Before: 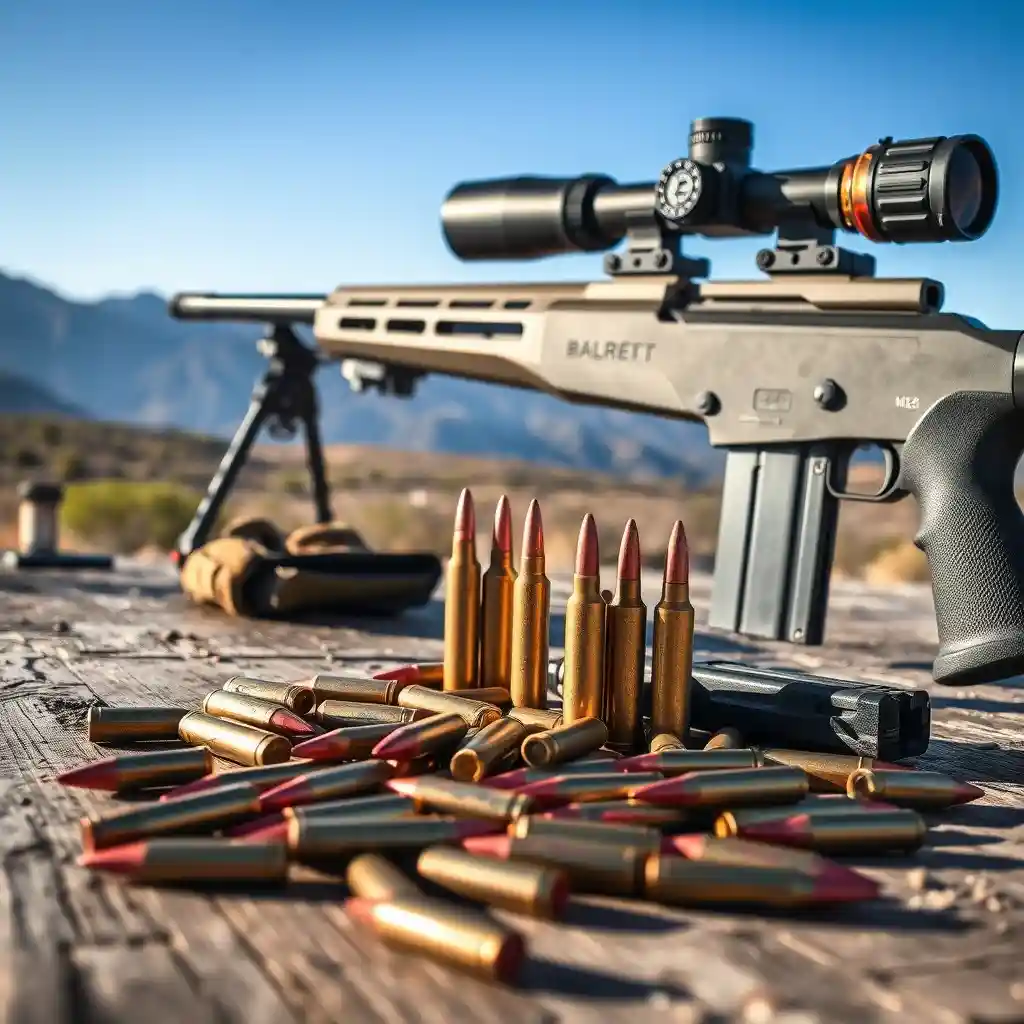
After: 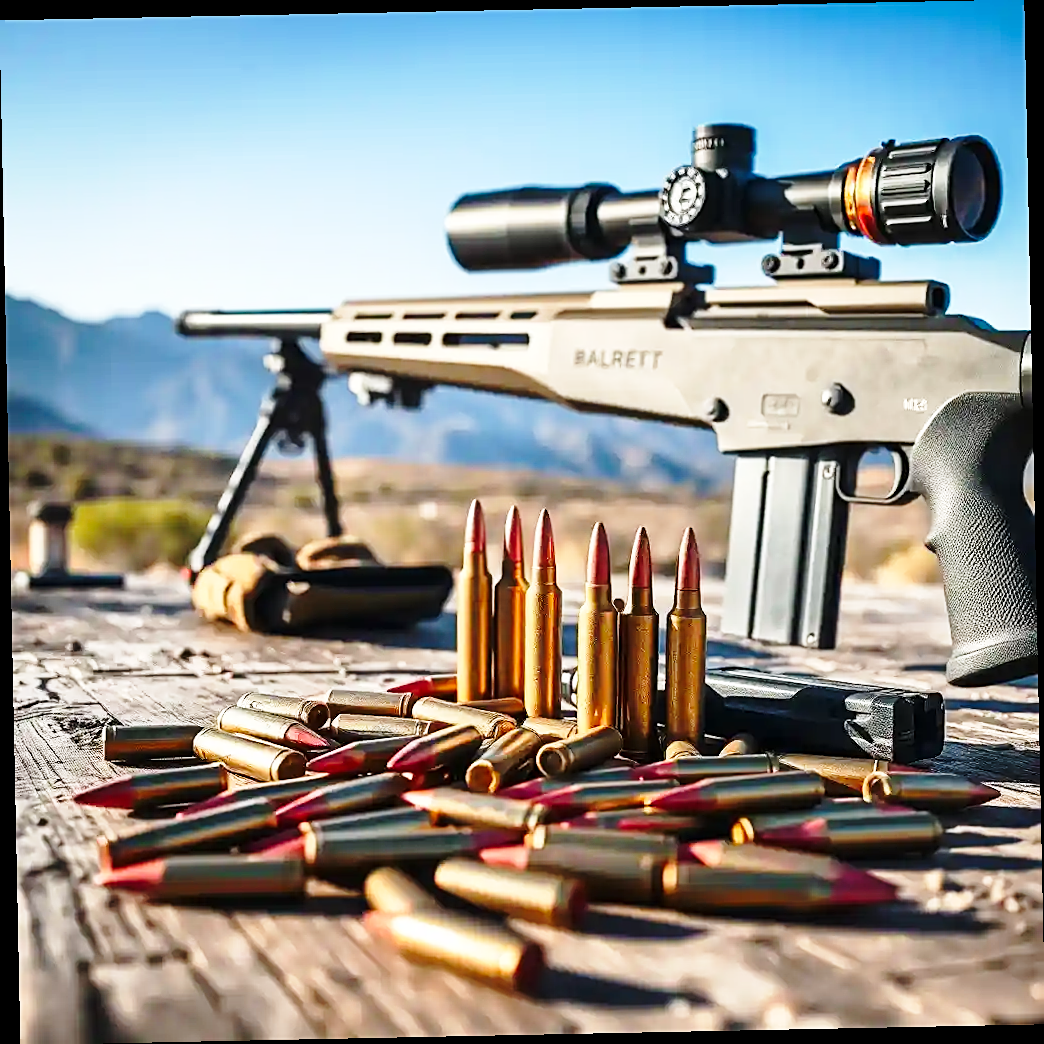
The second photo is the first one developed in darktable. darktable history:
sharpen: on, module defaults
base curve: curves: ch0 [(0, 0) (0.028, 0.03) (0.121, 0.232) (0.46, 0.748) (0.859, 0.968) (1, 1)], preserve colors none
rotate and perspective: rotation -1.17°, automatic cropping off
